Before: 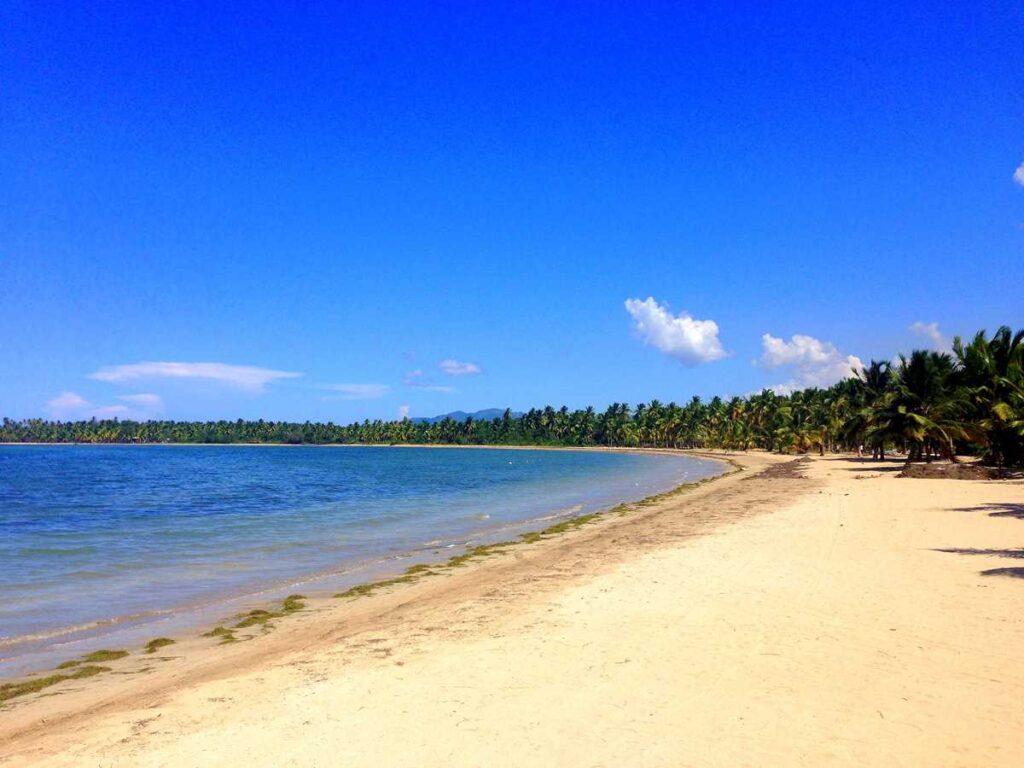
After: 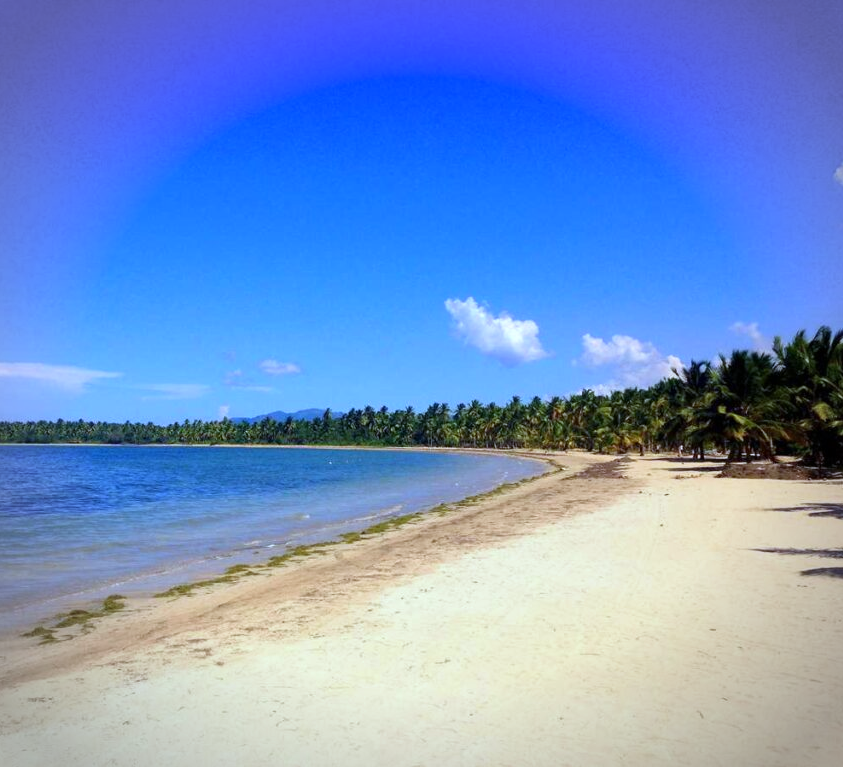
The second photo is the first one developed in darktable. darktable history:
white balance: red 0.926, green 1.003, blue 1.133
vignetting: automatic ratio true
crop: left 17.582%, bottom 0.031%
